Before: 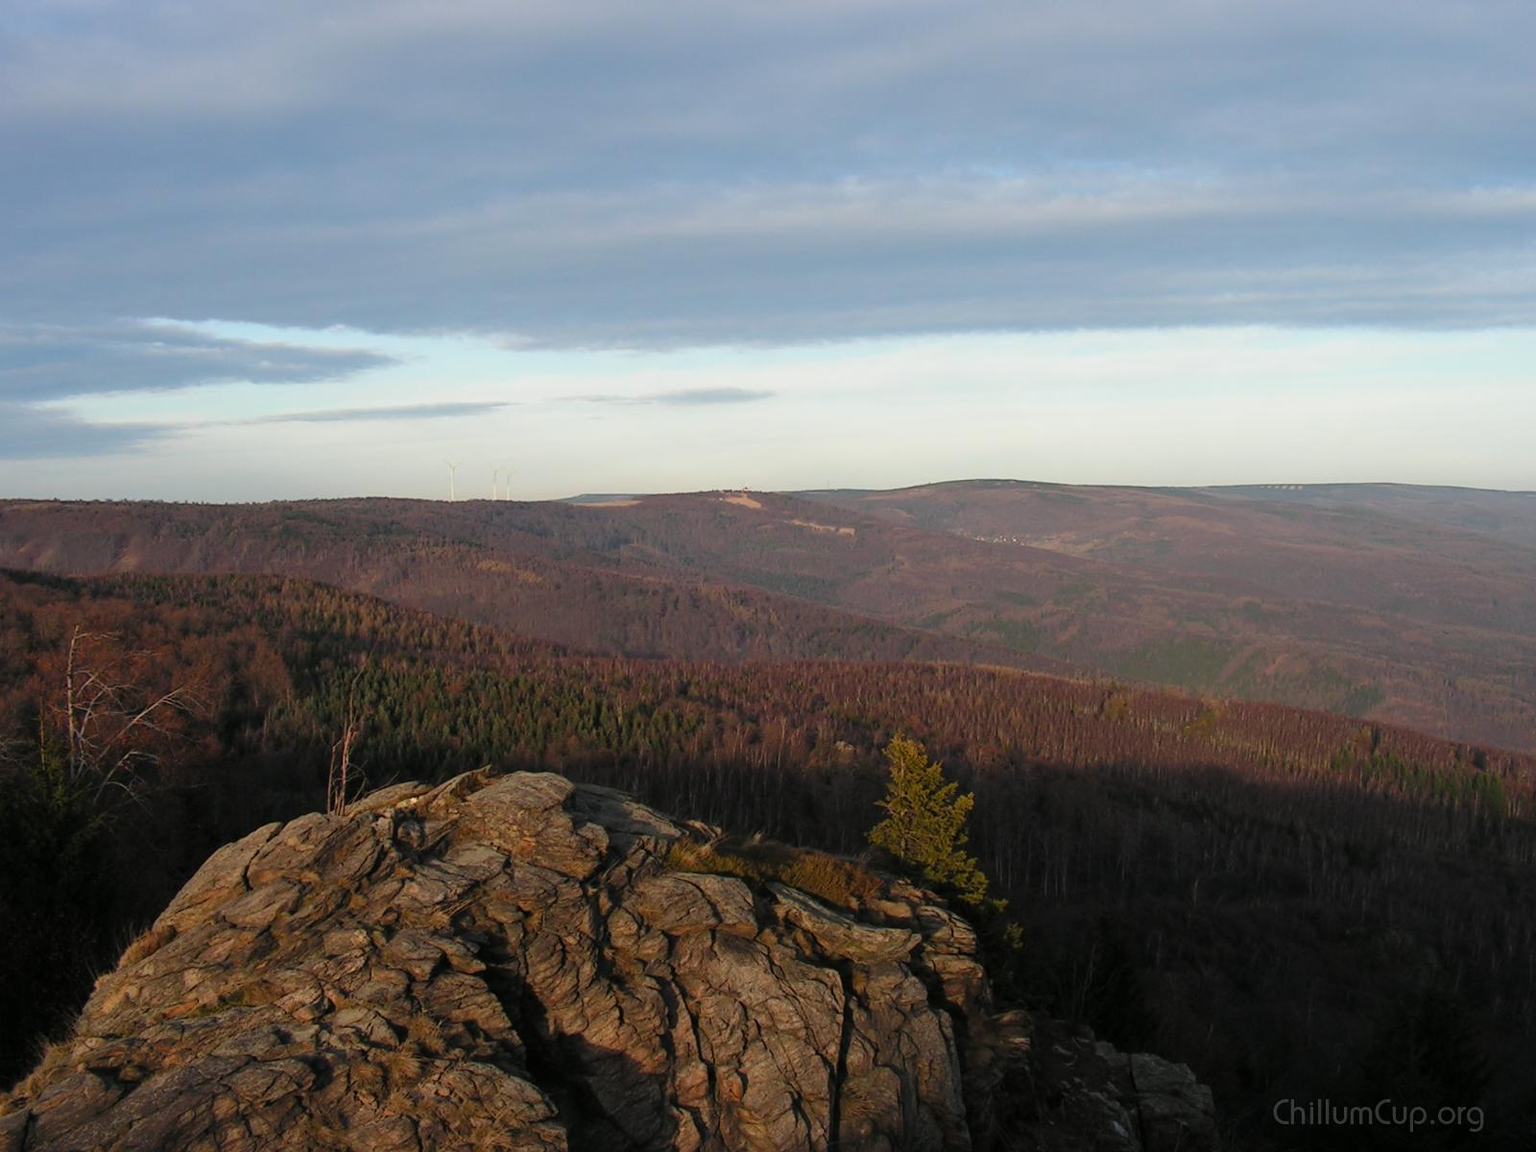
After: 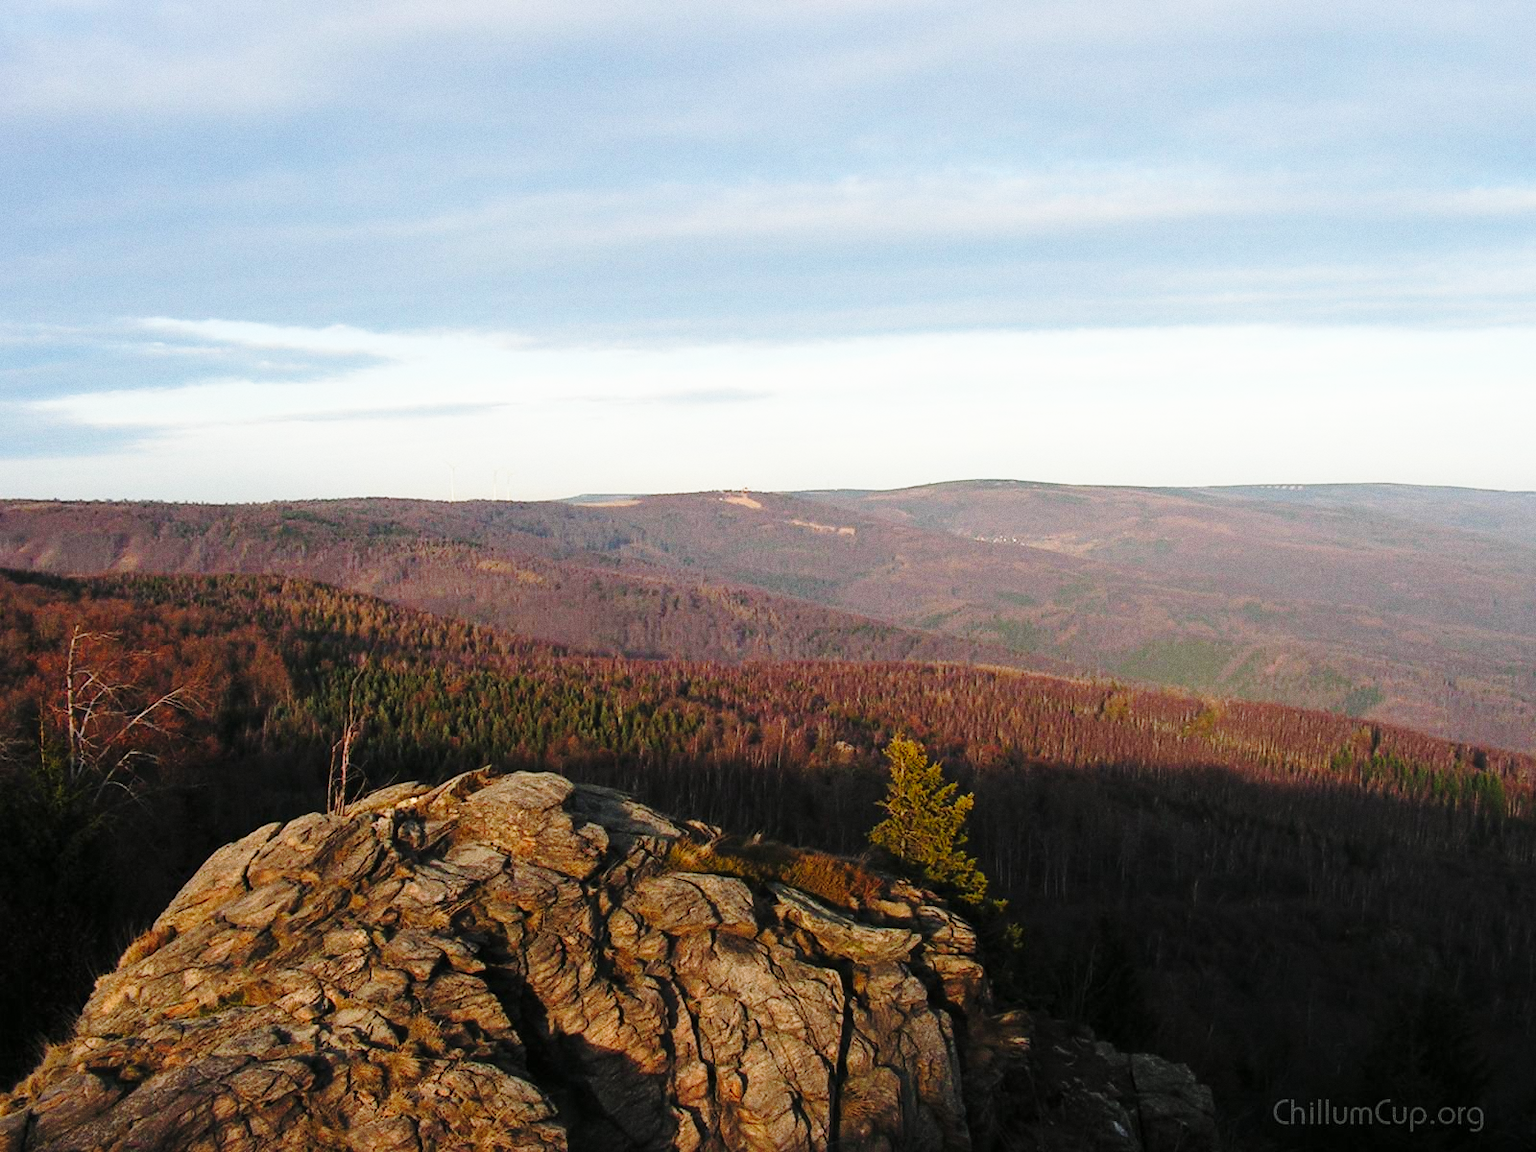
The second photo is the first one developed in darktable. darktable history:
base curve: curves: ch0 [(0, 0) (0.028, 0.03) (0.121, 0.232) (0.46, 0.748) (0.859, 0.968) (1, 1)], preserve colors none
exposure: exposure 0.127 EV, compensate highlight preservation false
grain: coarseness 0.09 ISO
